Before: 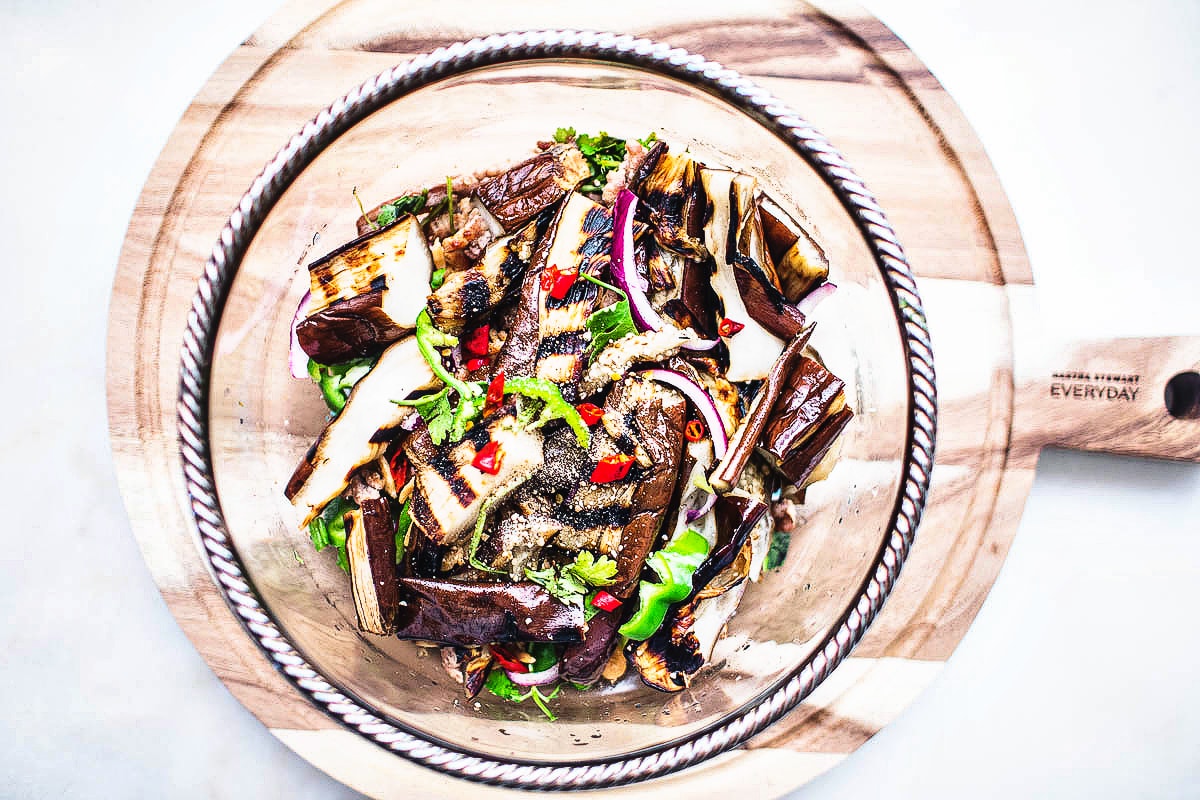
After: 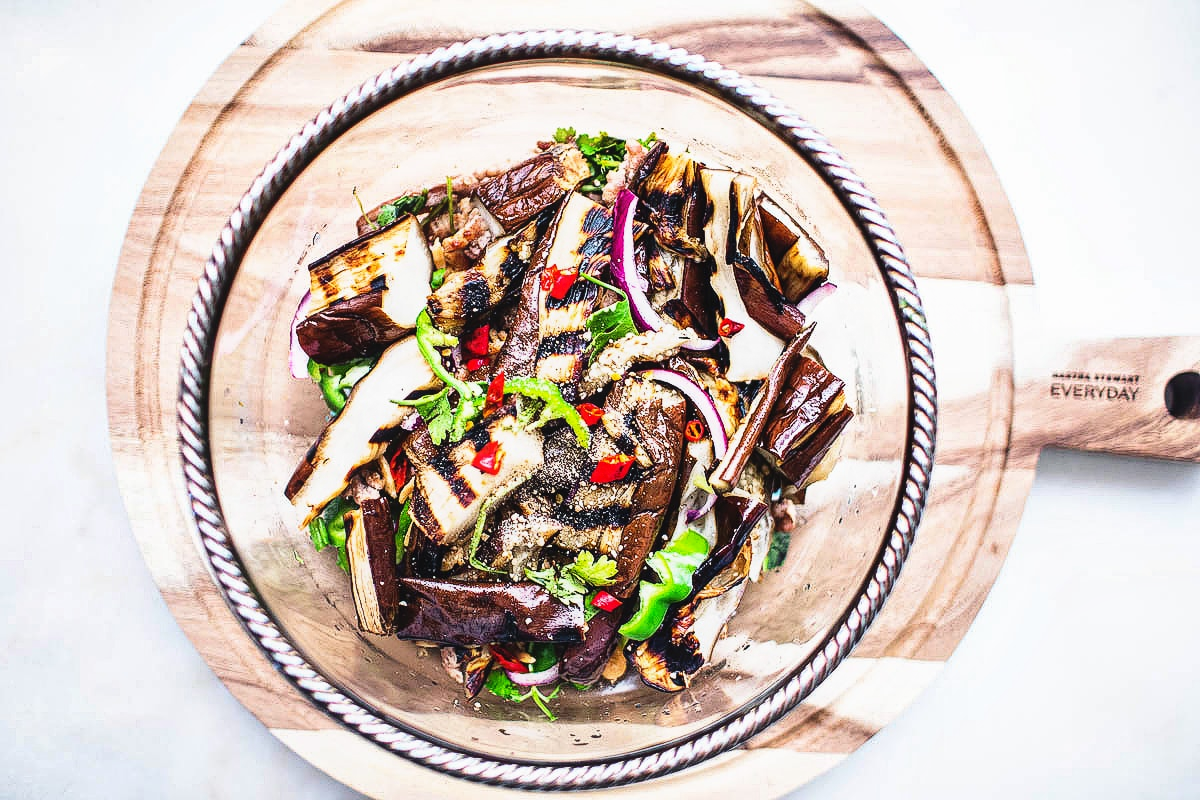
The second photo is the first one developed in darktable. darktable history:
contrast equalizer: octaves 7, y [[0.439, 0.44, 0.442, 0.457, 0.493, 0.498], [0.5 ×6], [0.5 ×6], [0 ×6], [0 ×6]], mix 0.319
